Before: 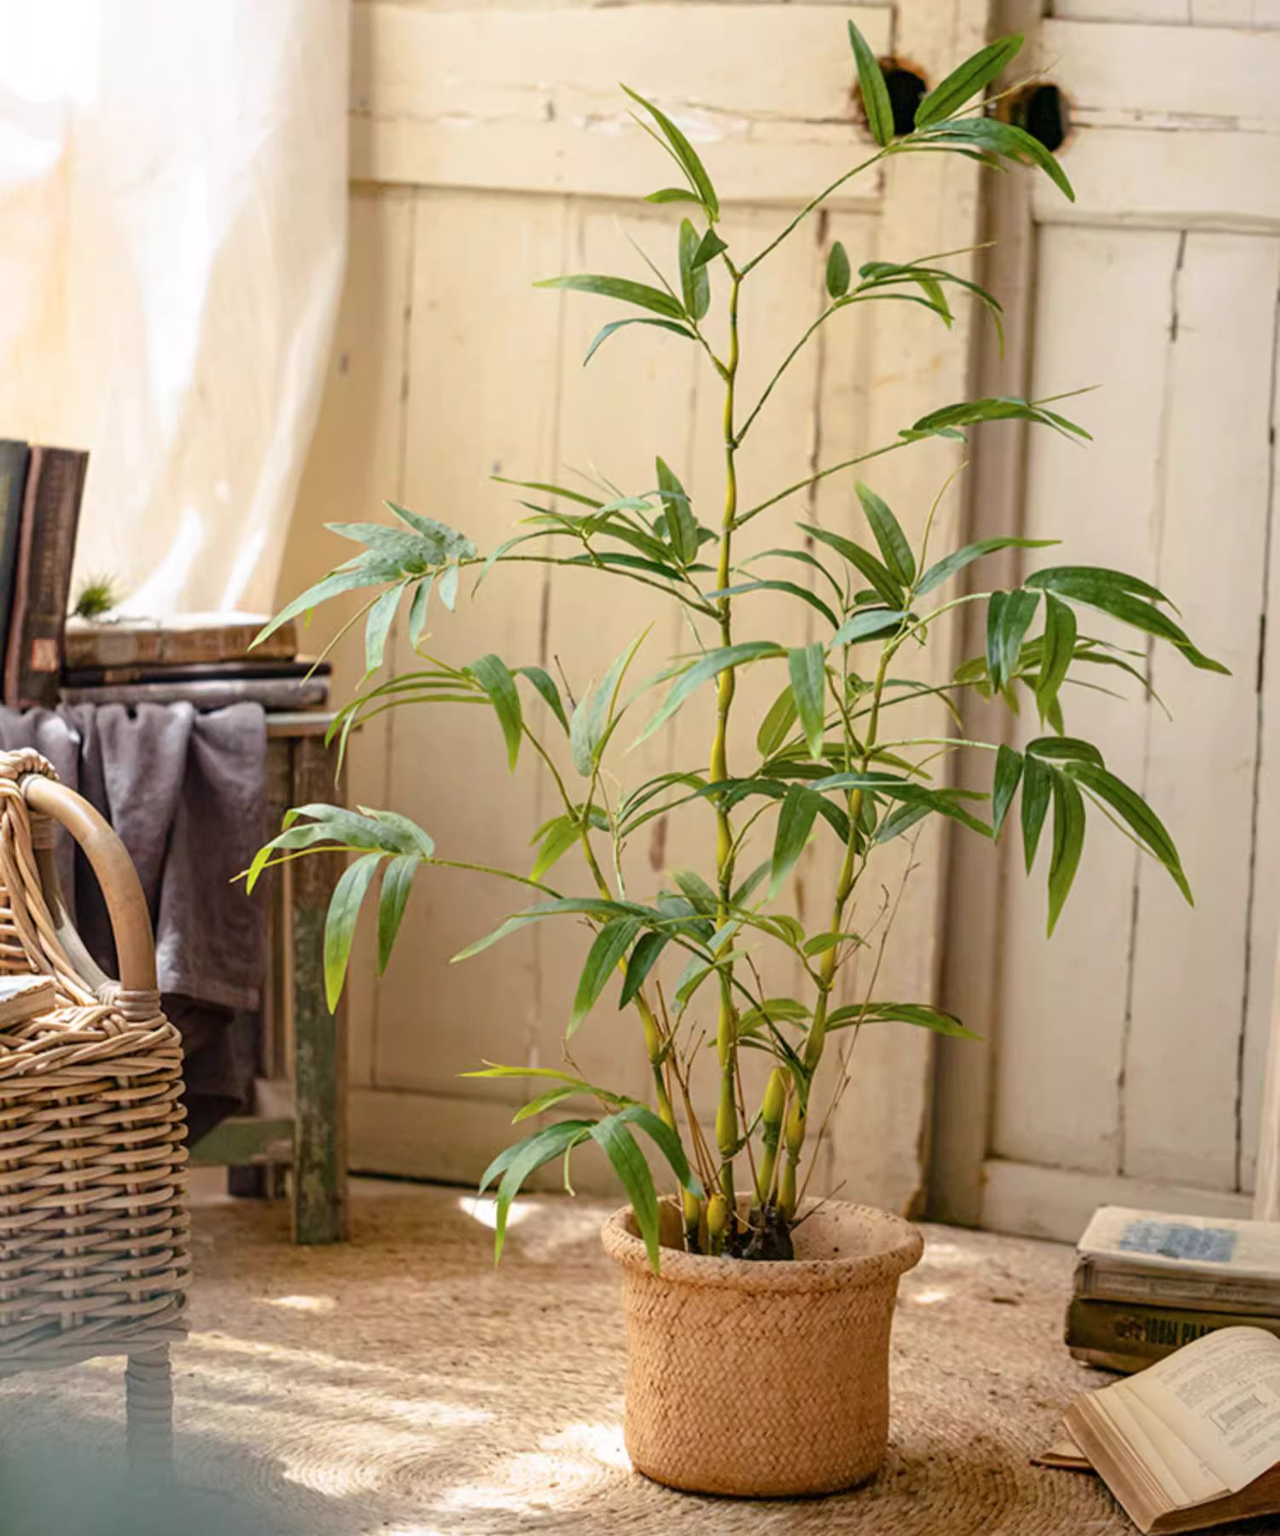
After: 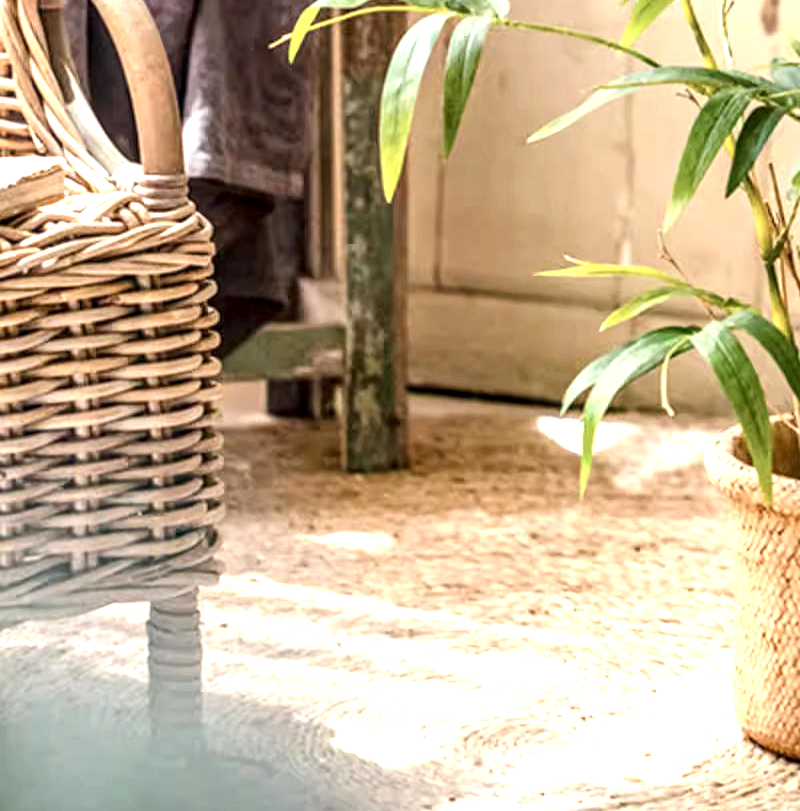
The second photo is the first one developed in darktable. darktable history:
exposure: black level correction 0, exposure 1.1 EV, compensate highlight preservation false
local contrast: detail 150%
crop and rotate: top 54.778%, right 46.61%, bottom 0.159%
contrast brightness saturation: contrast 0.11, saturation -0.17
